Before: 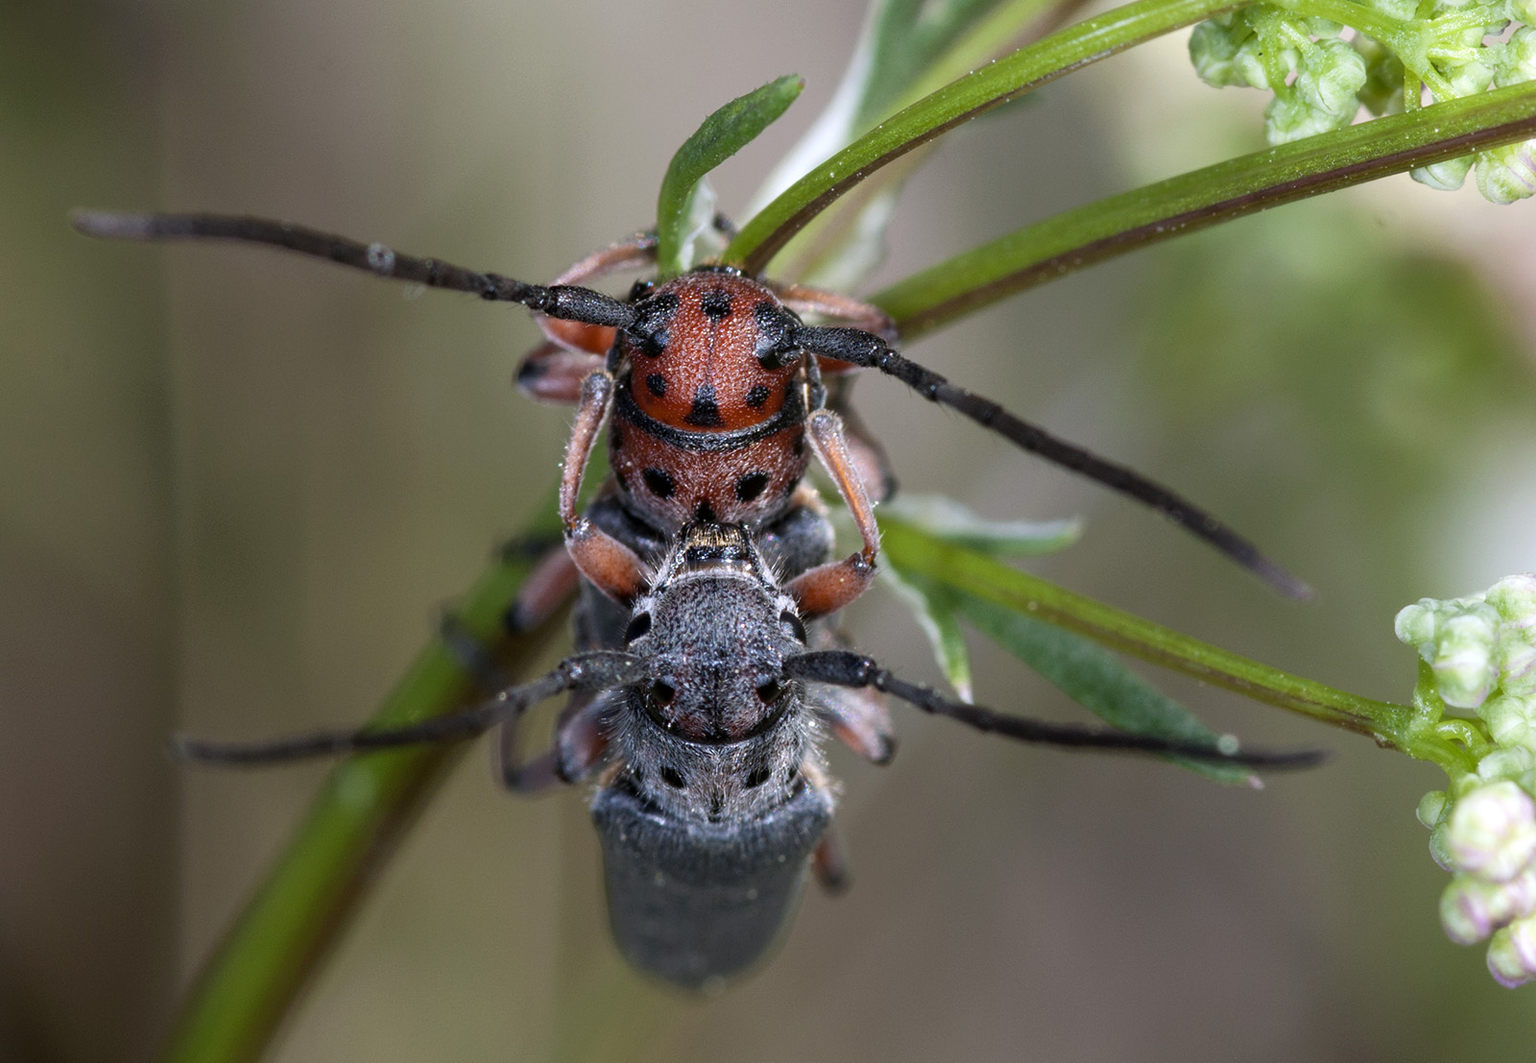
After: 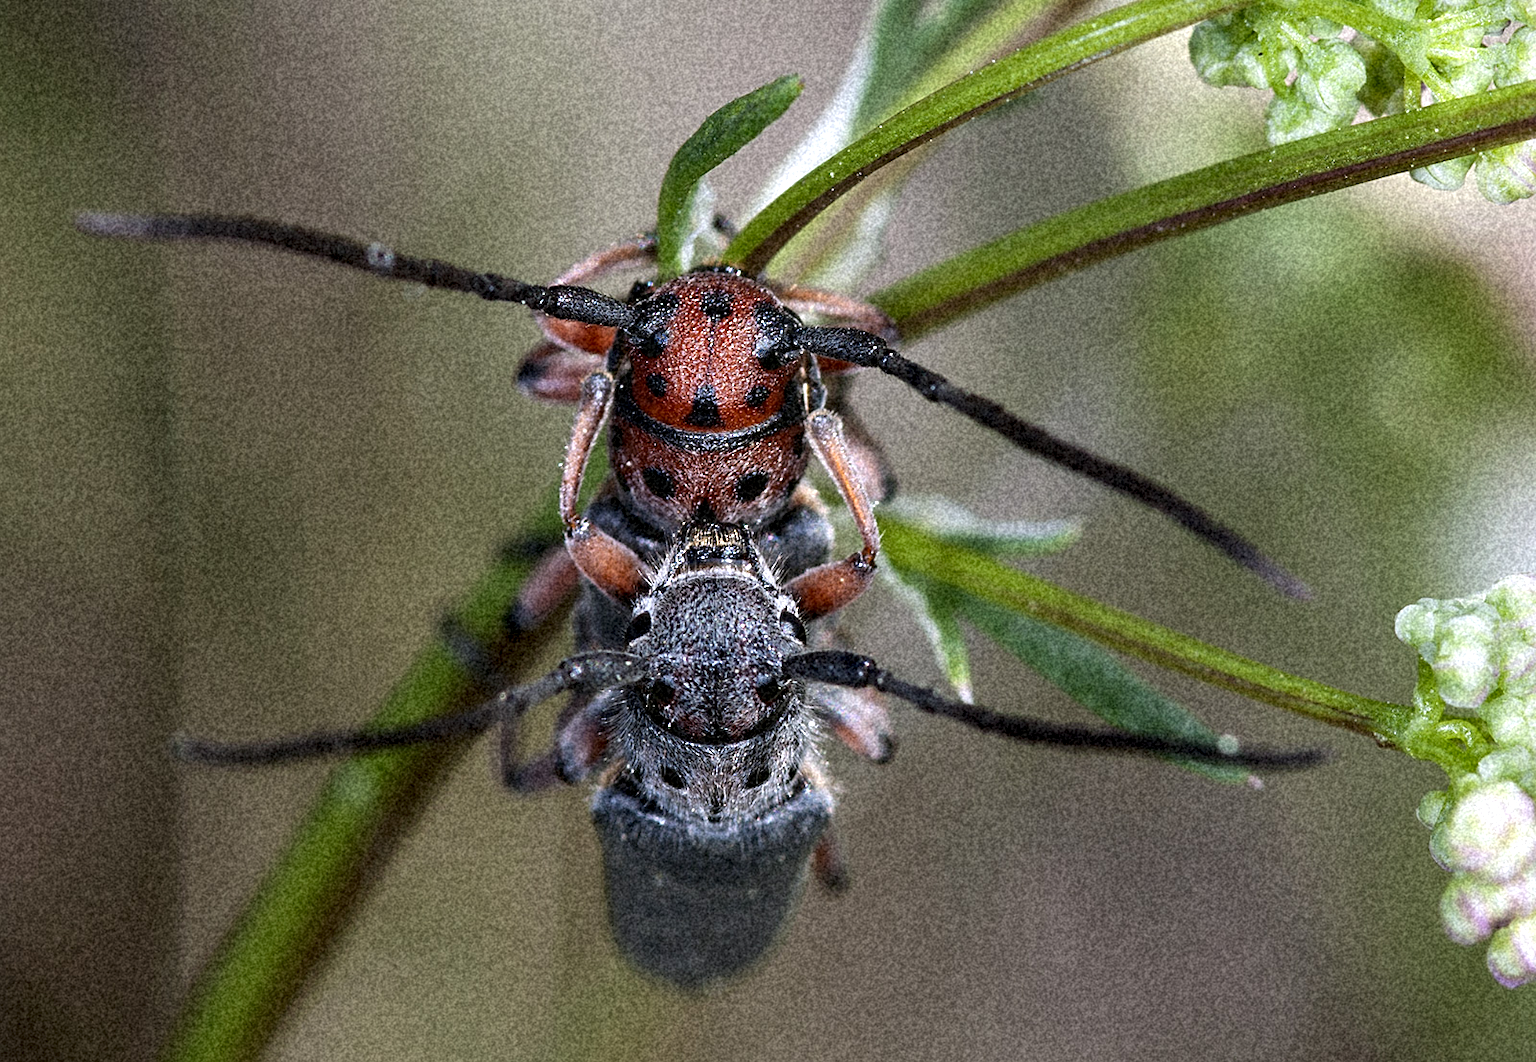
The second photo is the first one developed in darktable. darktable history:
local contrast: mode bilateral grid, contrast 20, coarseness 50, detail 120%, midtone range 0.2
sharpen: on, module defaults
contrast equalizer: octaves 7, y [[0.6 ×6], [0.55 ×6], [0 ×6], [0 ×6], [0 ×6]], mix 0.35
grain: coarseness 46.9 ISO, strength 50.21%, mid-tones bias 0%
